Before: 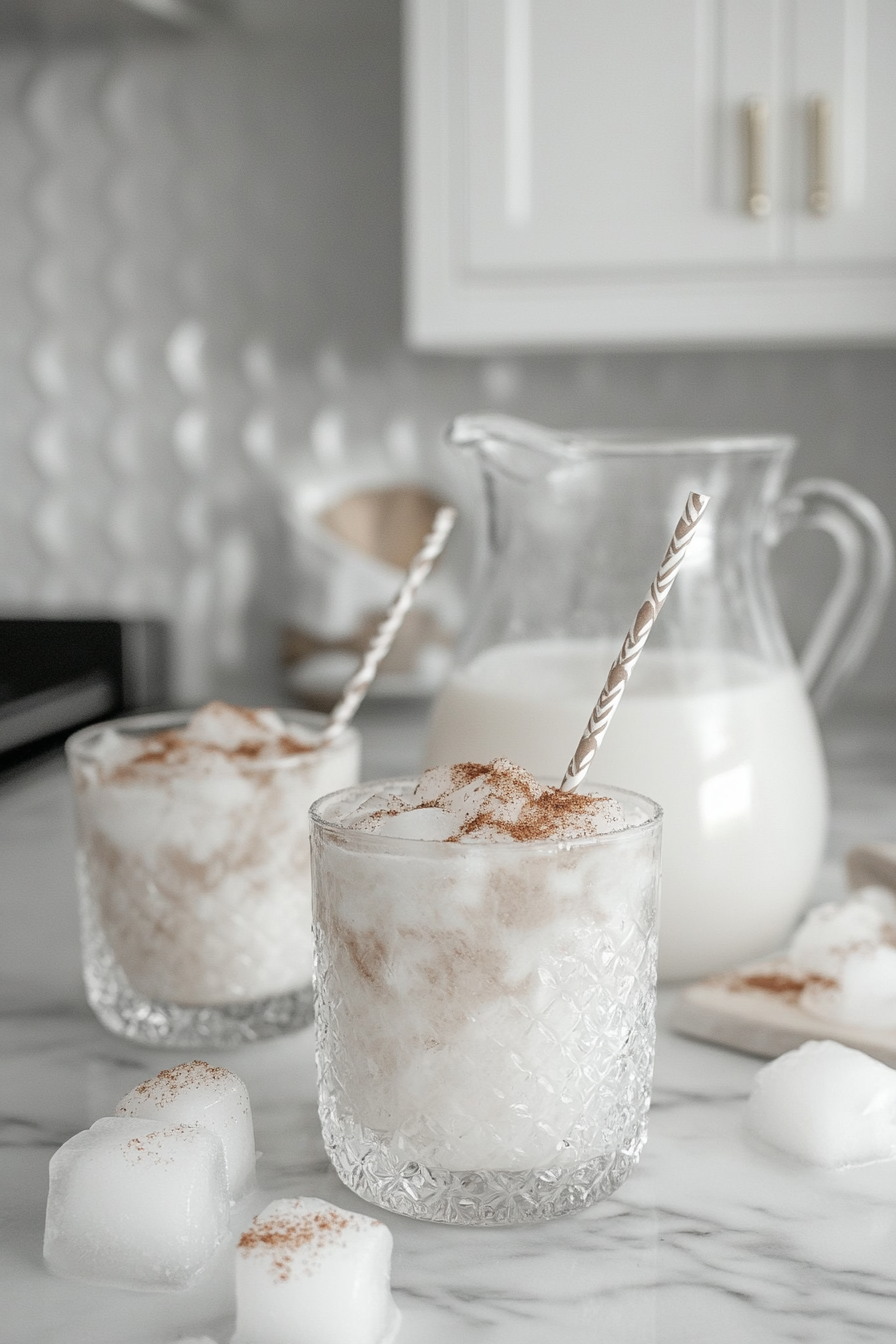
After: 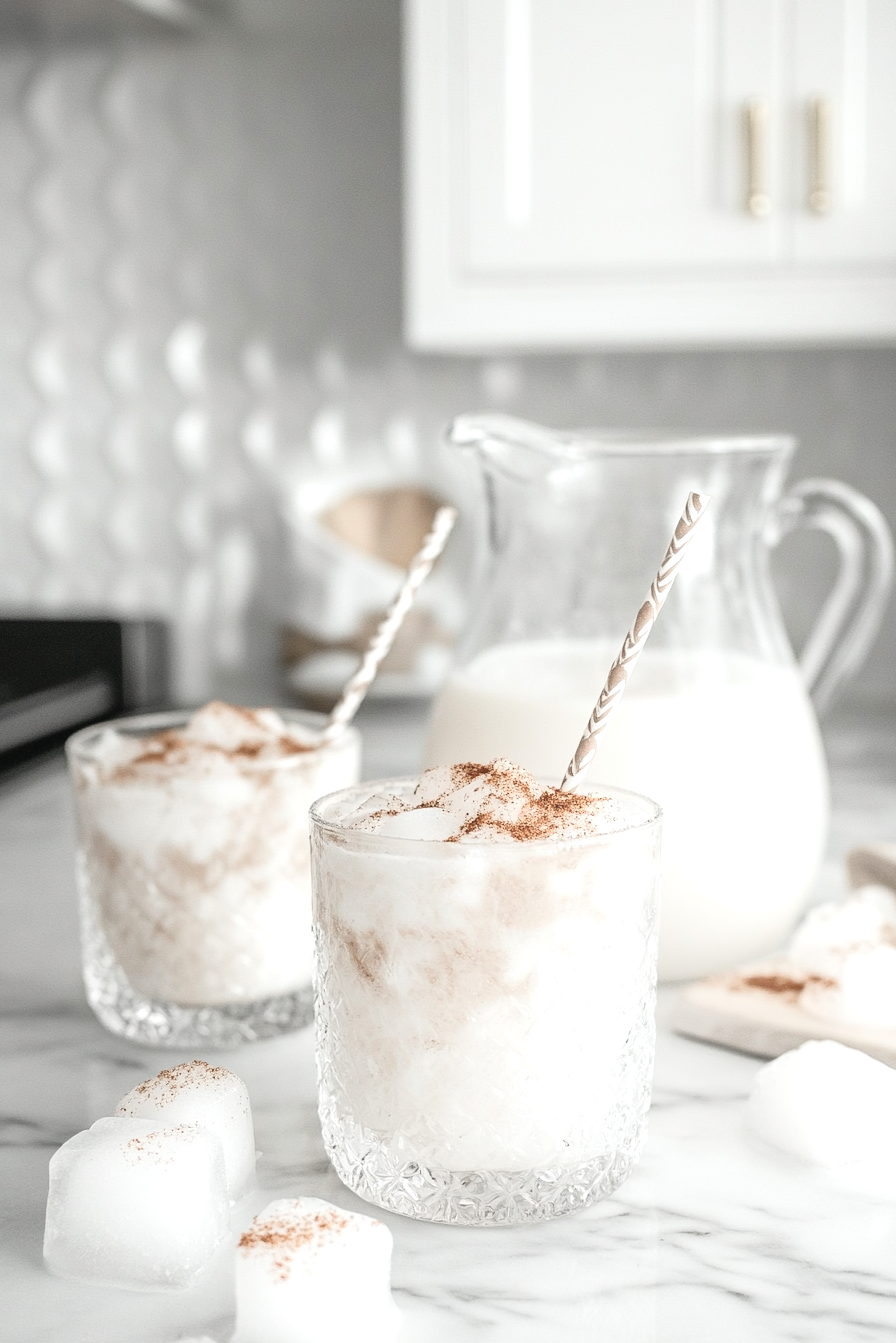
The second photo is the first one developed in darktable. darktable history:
exposure: black level correction -0.002, exposure 0.54 EV, compensate highlight preservation false
shadows and highlights: shadows 0, highlights 40
crop: bottom 0.071%
